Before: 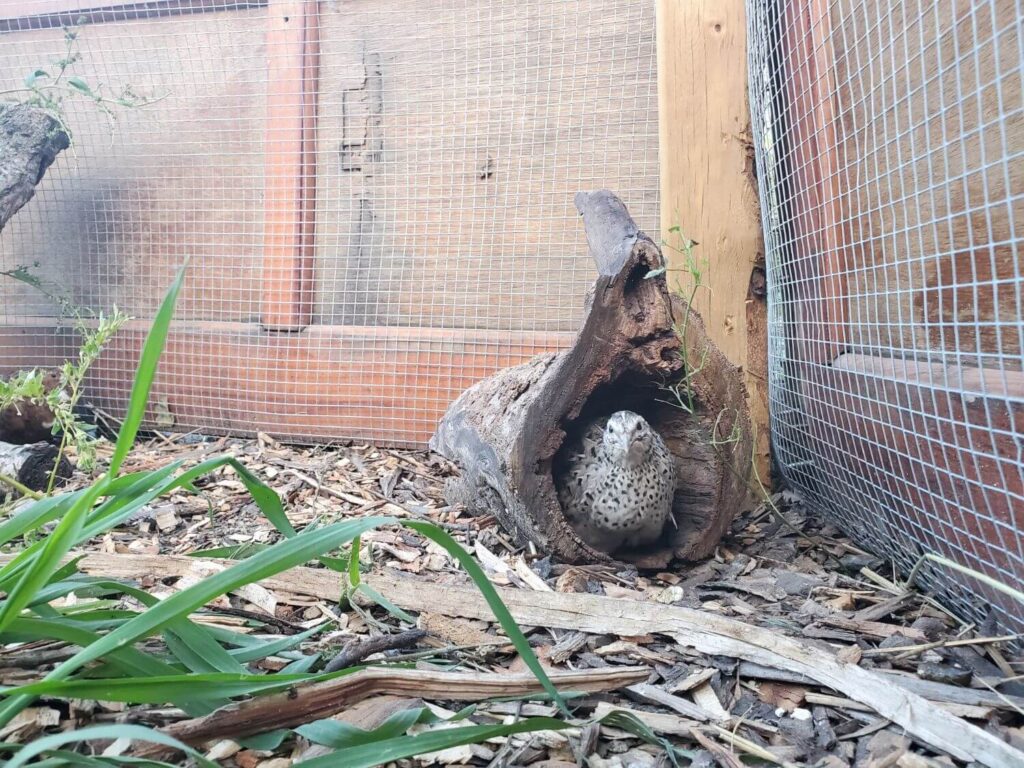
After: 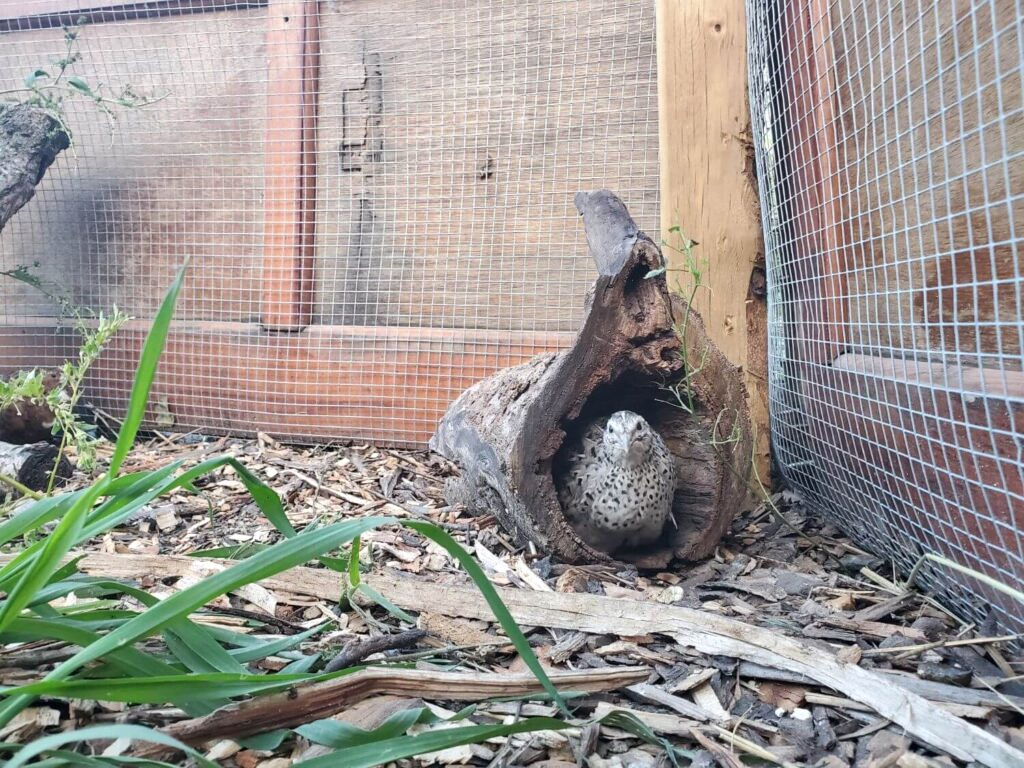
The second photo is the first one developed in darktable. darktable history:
local contrast: mode bilateral grid, contrast 21, coarseness 49, detail 119%, midtone range 0.2
color calibration: illuminant same as pipeline (D50), adaptation XYZ, x 0.346, y 0.358, temperature 5015.29 K
shadows and highlights: radius 135.65, soften with gaussian
